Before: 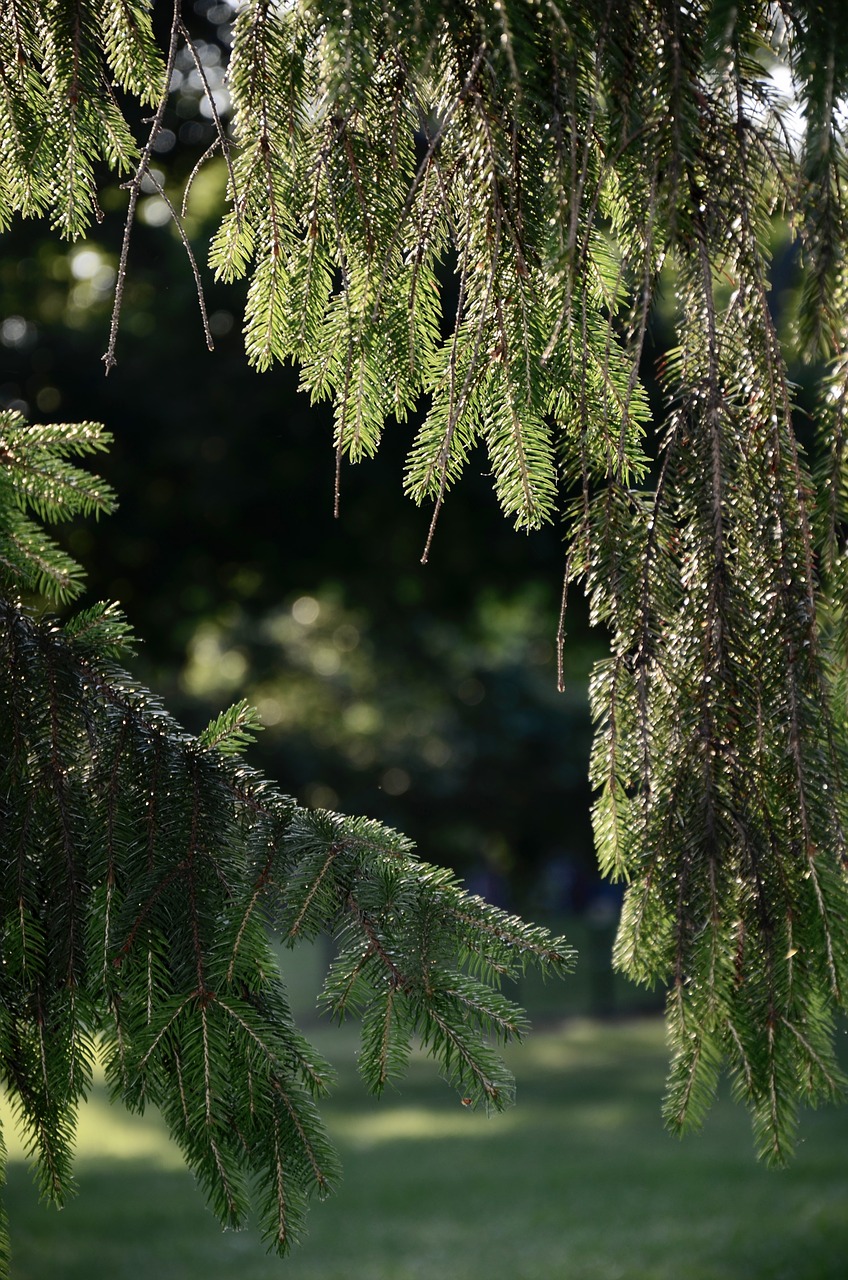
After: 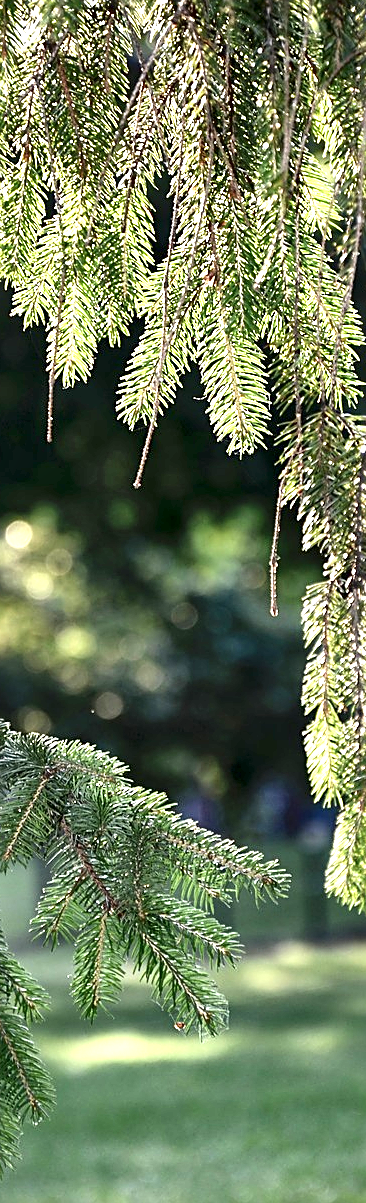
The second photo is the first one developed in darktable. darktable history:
exposure: black level correction 0, exposure 1.754 EV, compensate exposure bias true, compensate highlight preservation false
crop: left 33.924%, top 5.989%, right 22.84%
shadows and highlights: soften with gaussian
local contrast: mode bilateral grid, contrast 19, coarseness 49, detail 178%, midtone range 0.2
sharpen: on, module defaults
